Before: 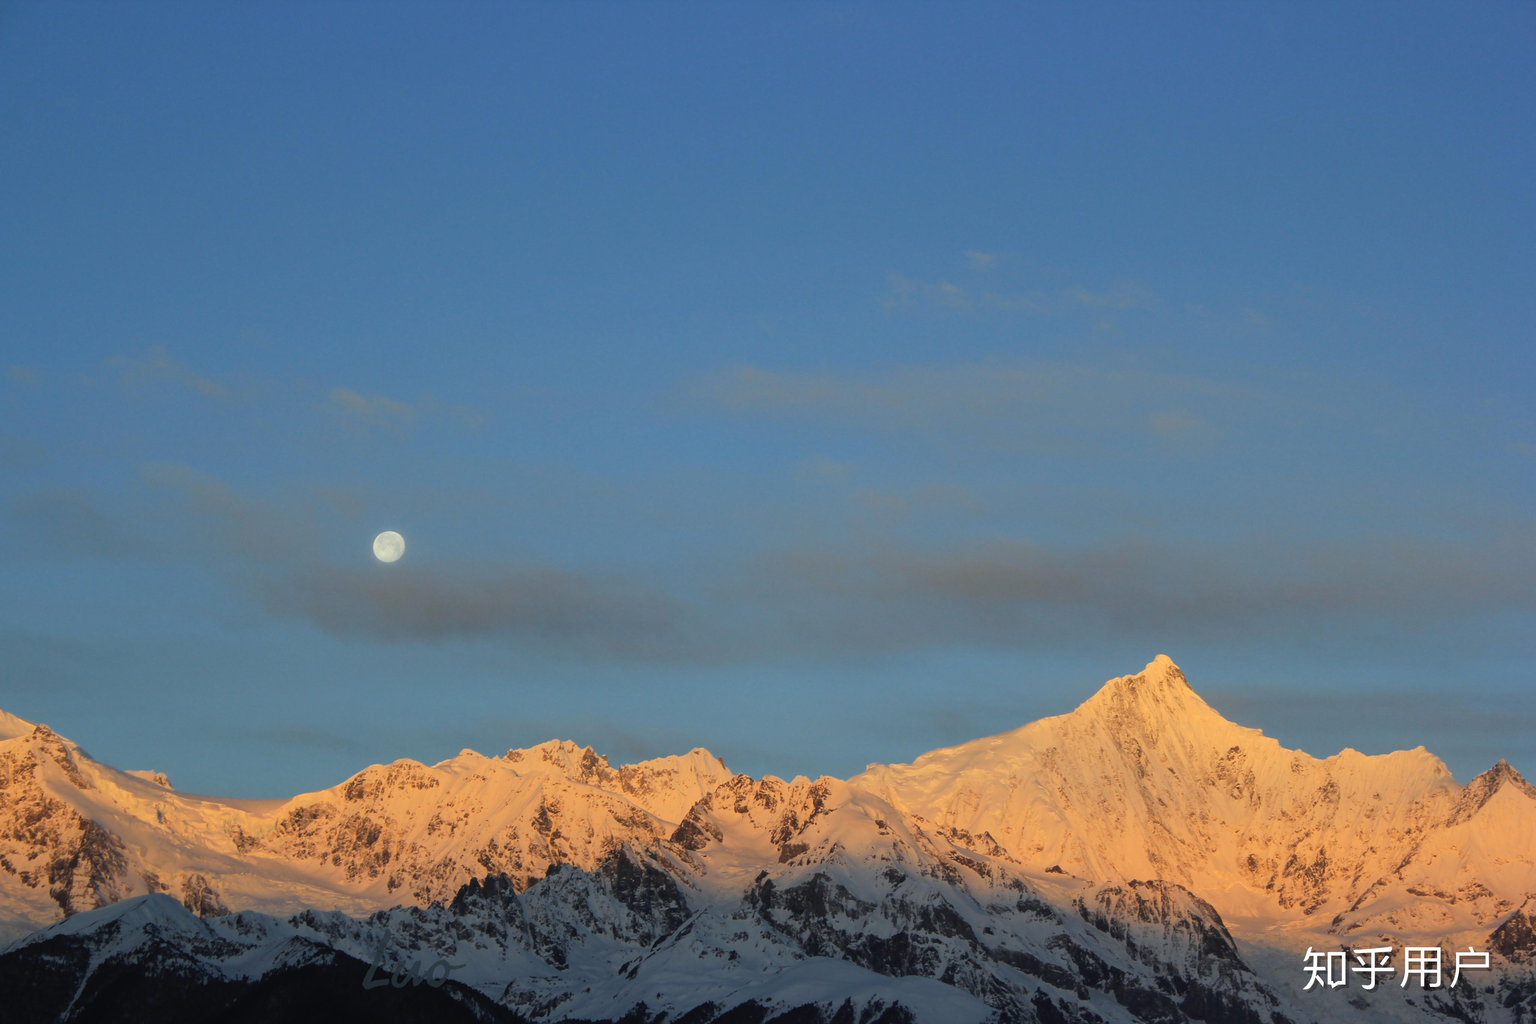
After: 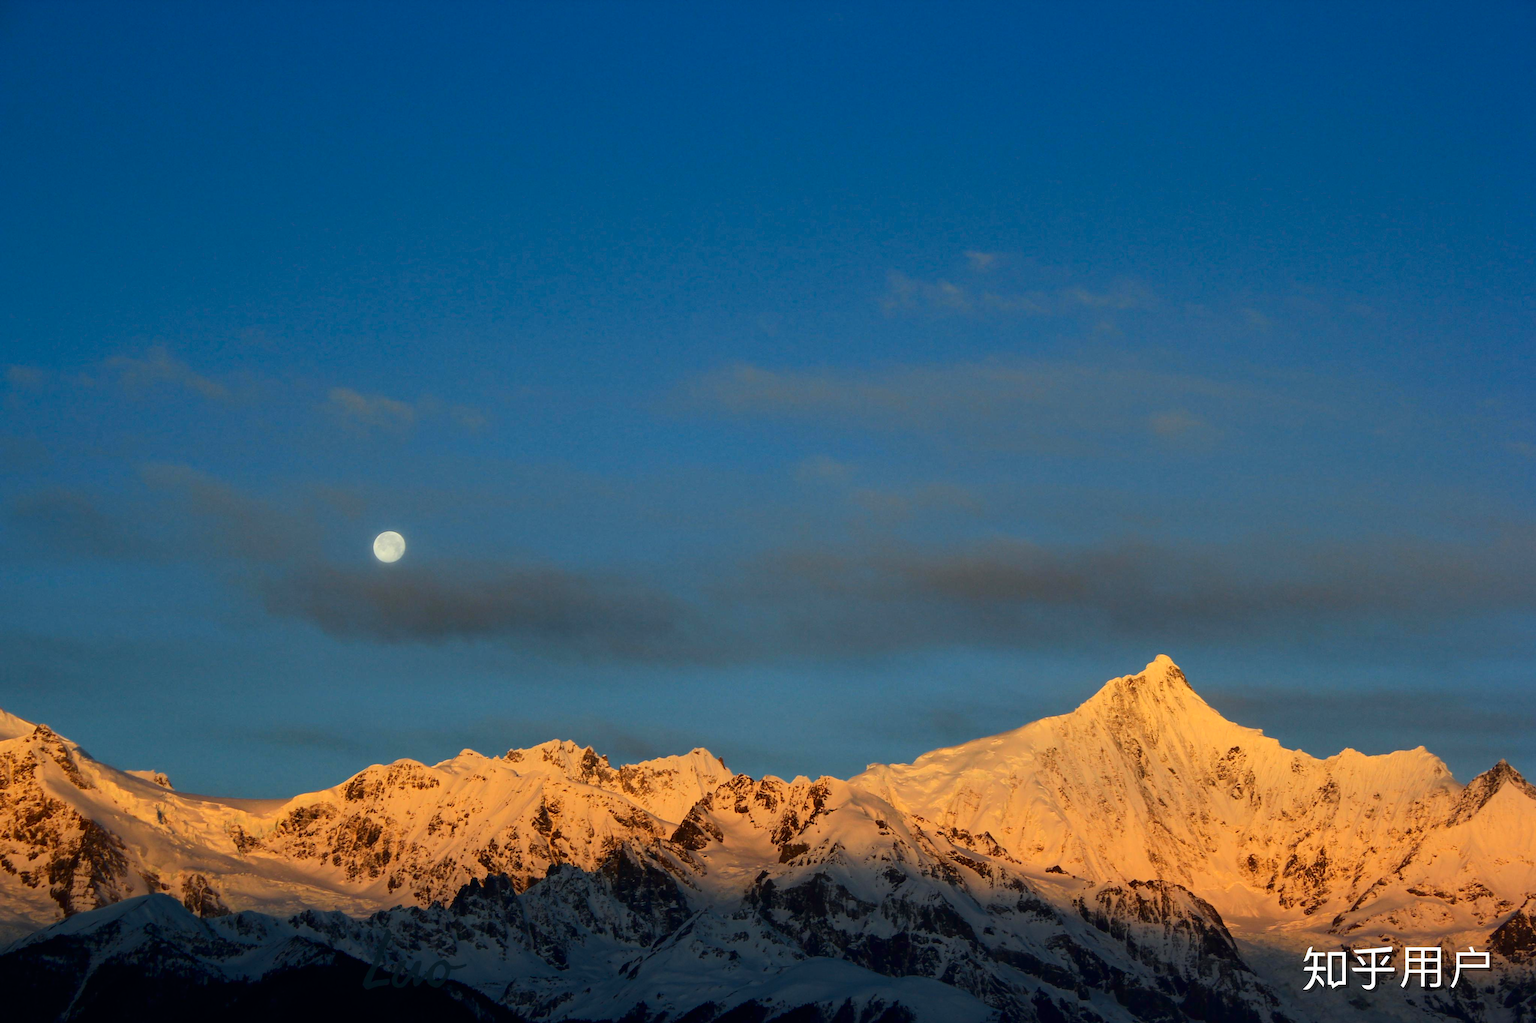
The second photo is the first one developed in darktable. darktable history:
contrast brightness saturation: contrast 0.222, brightness -0.186, saturation 0.239
